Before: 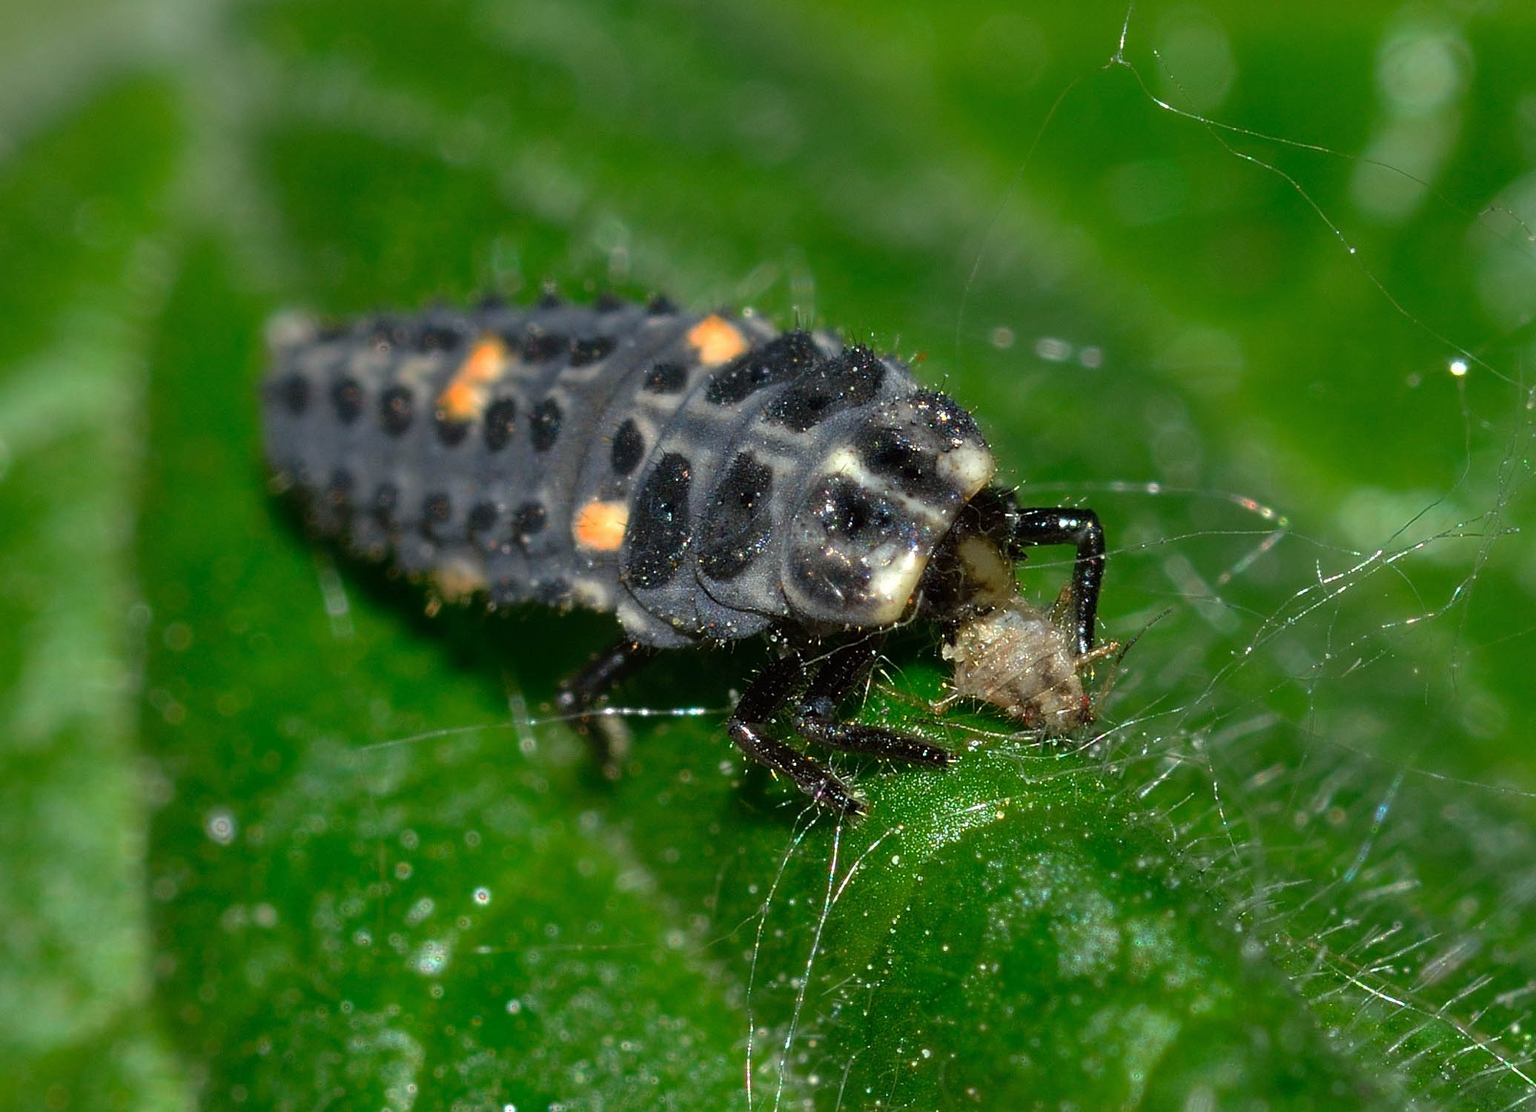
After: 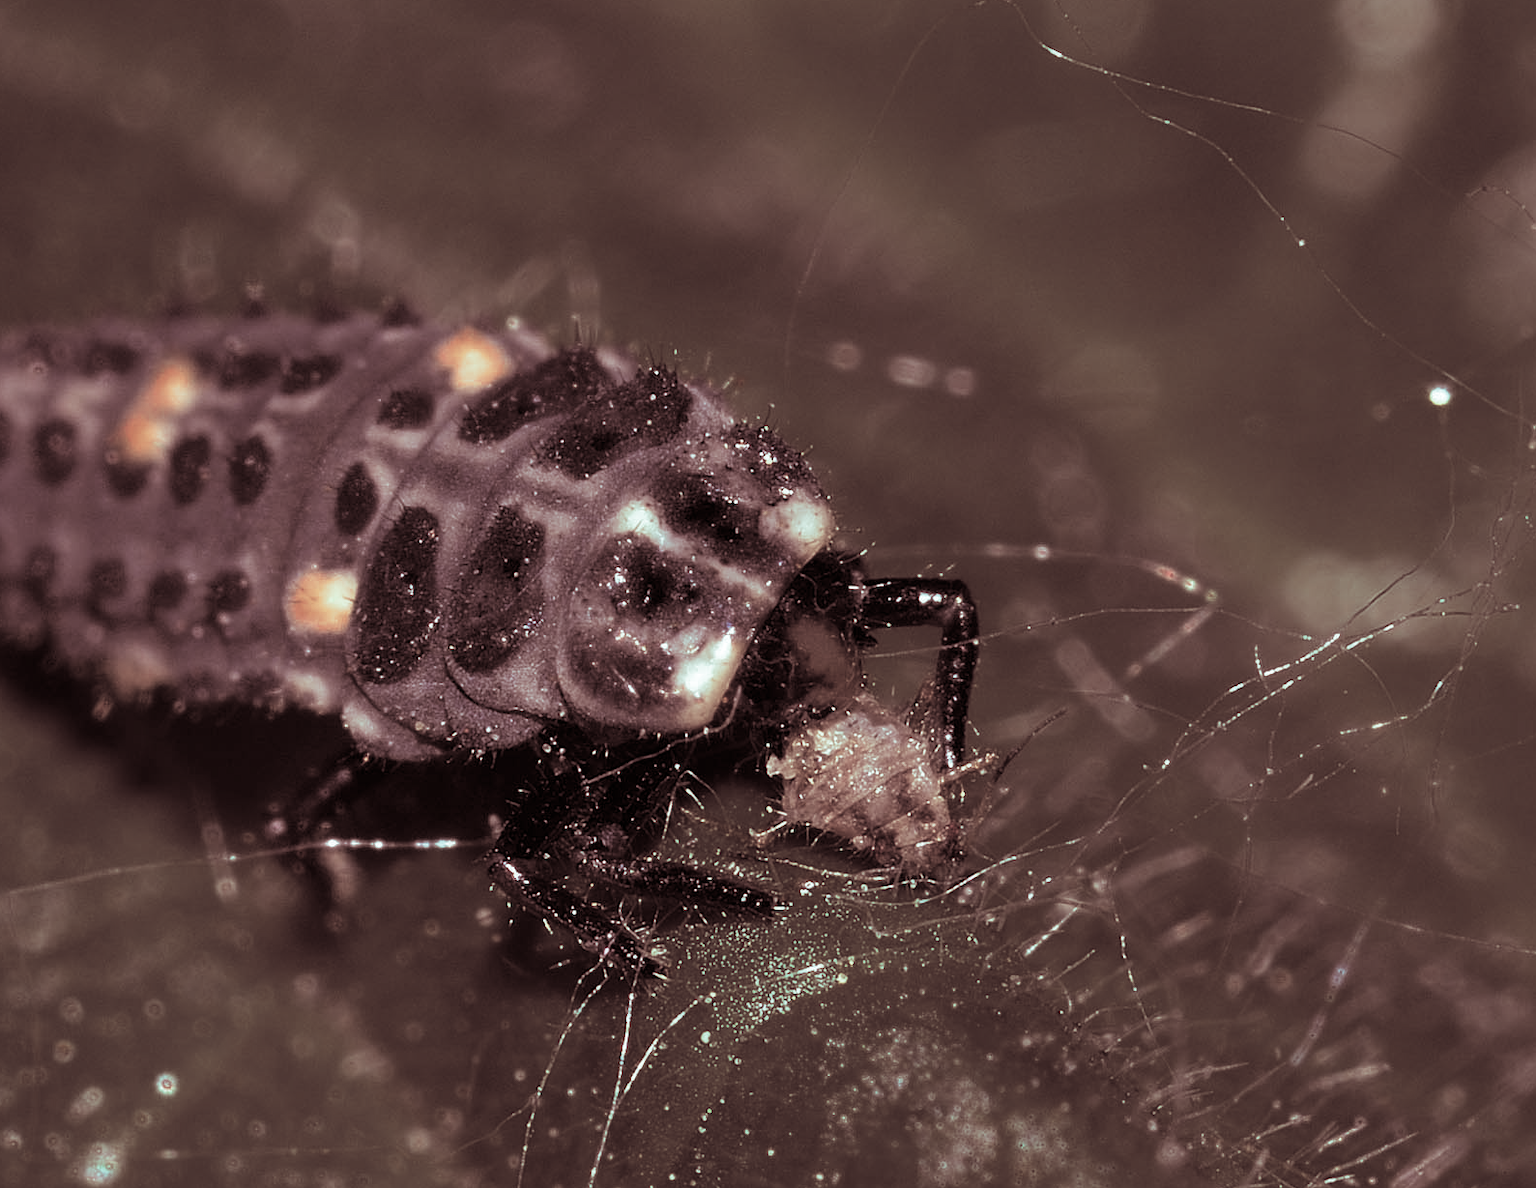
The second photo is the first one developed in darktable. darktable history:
crop: left 23.095%, top 5.827%, bottom 11.854%
color zones: curves: ch0 [(0, 0.5) (0.125, 0.4) (0.25, 0.5) (0.375, 0.4) (0.5, 0.4) (0.625, 0.35) (0.75, 0.35) (0.875, 0.5)]; ch1 [(0, 0.35) (0.125, 0.45) (0.25, 0.35) (0.375, 0.35) (0.5, 0.35) (0.625, 0.35) (0.75, 0.45) (0.875, 0.35)]; ch2 [(0, 0.6) (0.125, 0.5) (0.25, 0.5) (0.375, 0.6) (0.5, 0.6) (0.625, 0.5) (0.75, 0.5) (0.875, 0.5)]
color balance rgb: perceptual saturation grading › global saturation 20%, perceptual saturation grading › highlights -50%, perceptual saturation grading › shadows 30%
split-toning: shadows › saturation 0.3, highlights › hue 180°, highlights › saturation 0.3, compress 0%
